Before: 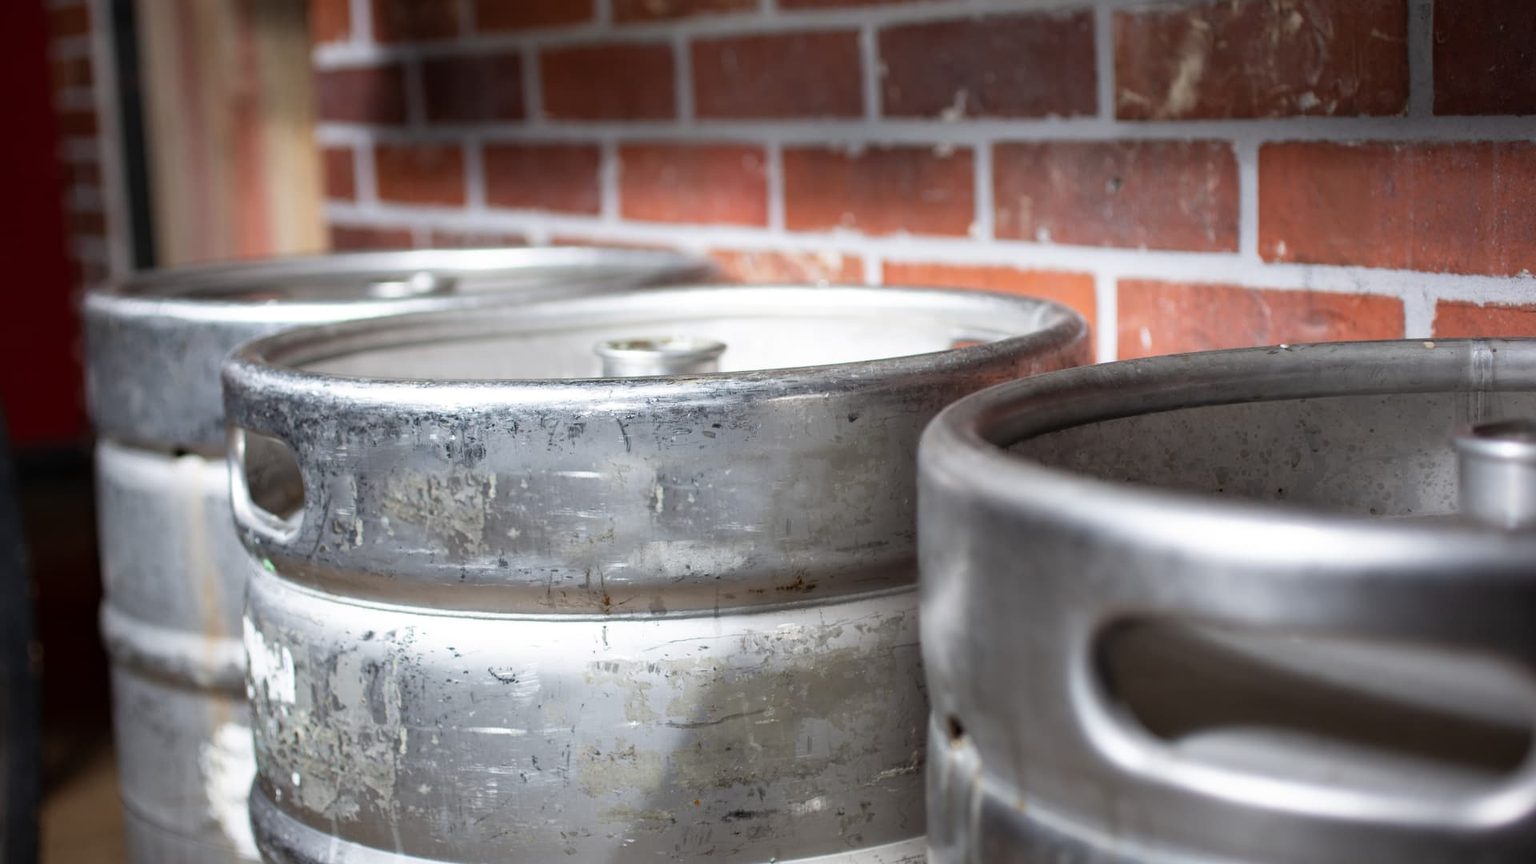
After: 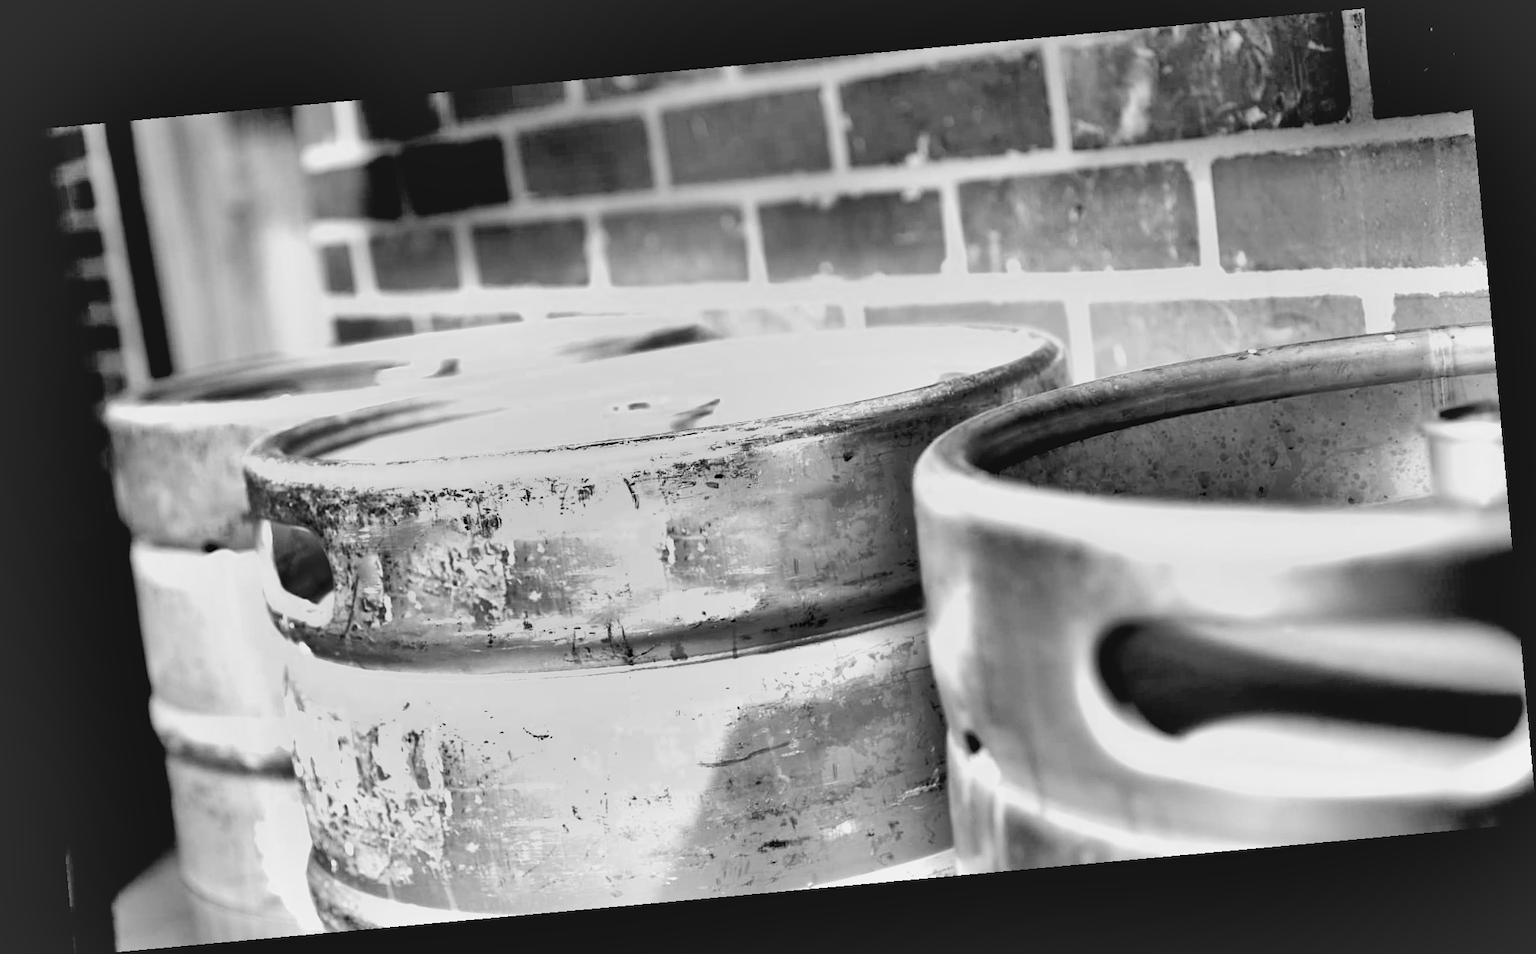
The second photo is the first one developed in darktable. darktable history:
monochrome: on, module defaults
filmic rgb: middle gray luminance 13.55%, black relative exposure -1.97 EV, white relative exposure 3.1 EV, threshold 6 EV, target black luminance 0%, hardness 1.79, latitude 59.23%, contrast 1.728, highlights saturation mix 5%, shadows ↔ highlights balance -37.52%, add noise in highlights 0, color science v3 (2019), use custom middle-gray values true, iterations of high-quality reconstruction 0, contrast in highlights soft, enable highlight reconstruction true
rotate and perspective: rotation -5.2°, automatic cropping off
color contrast: green-magenta contrast 1.69, blue-yellow contrast 1.49
contrast brightness saturation: contrast -0.1, saturation -0.1
shadows and highlights: shadows 80.73, white point adjustment -9.07, highlights -61.46, soften with gaussian
levels: levels [0, 0.435, 0.917]
exposure: black level correction 0, exposure 1 EV, compensate exposure bias true, compensate highlight preservation false
